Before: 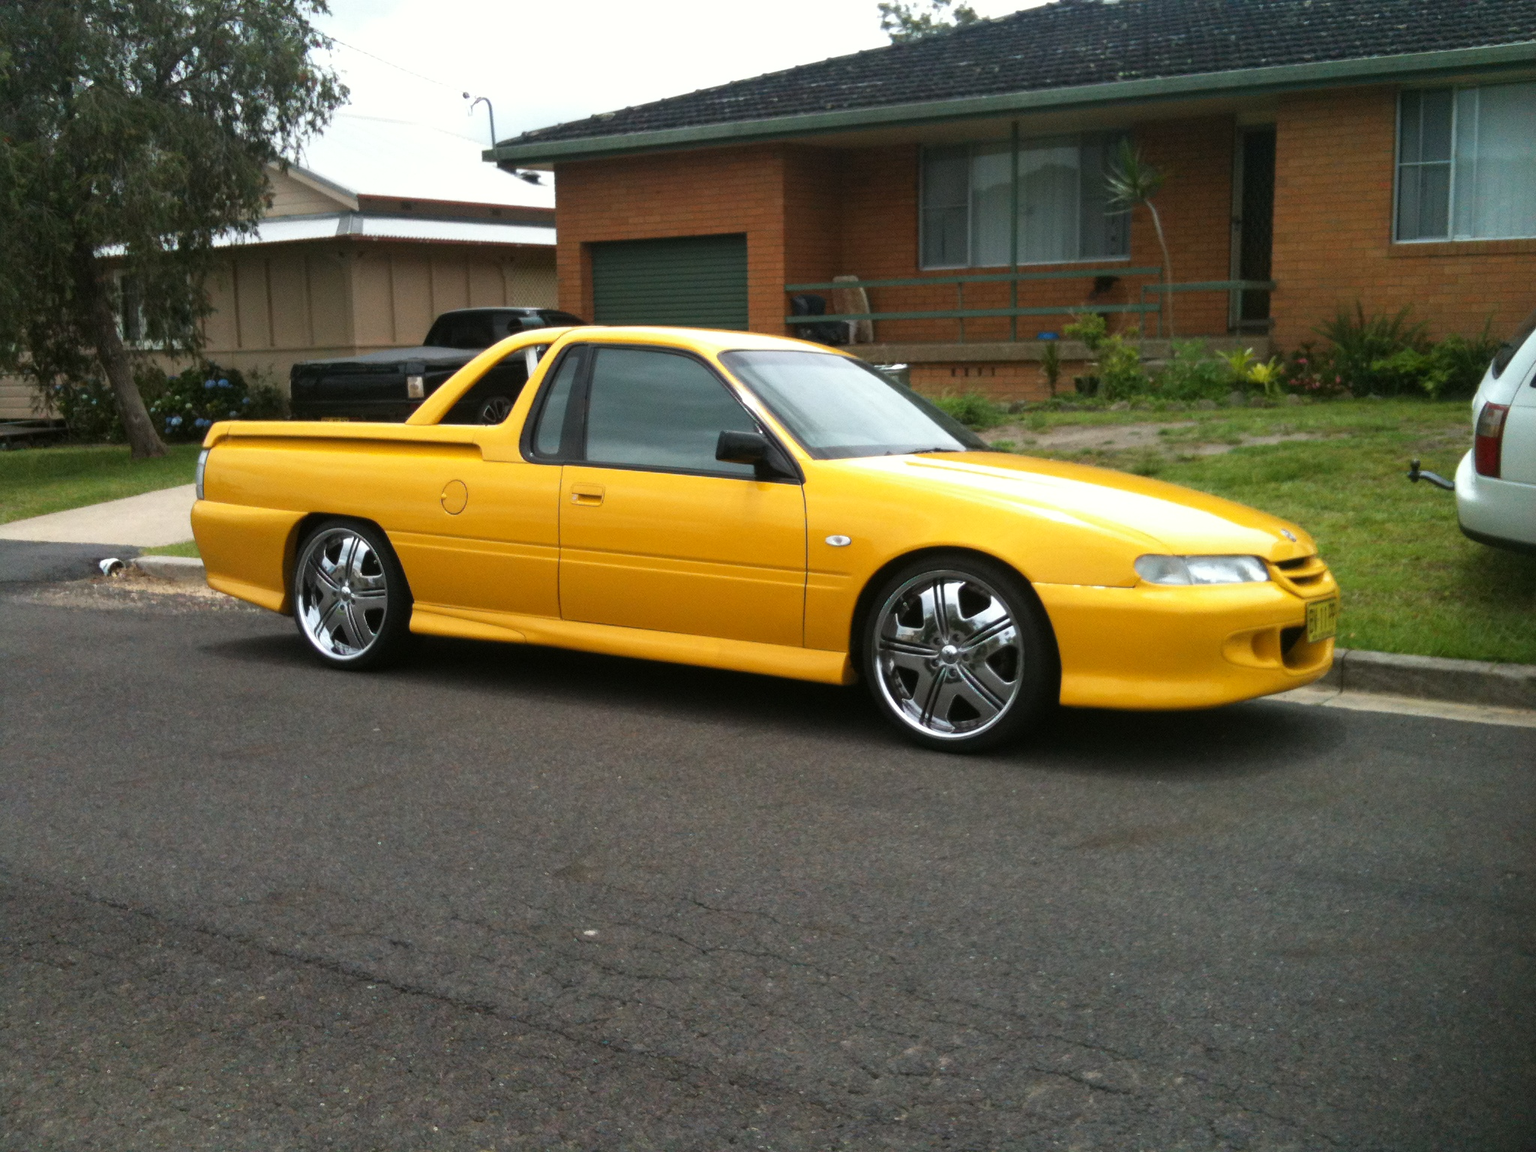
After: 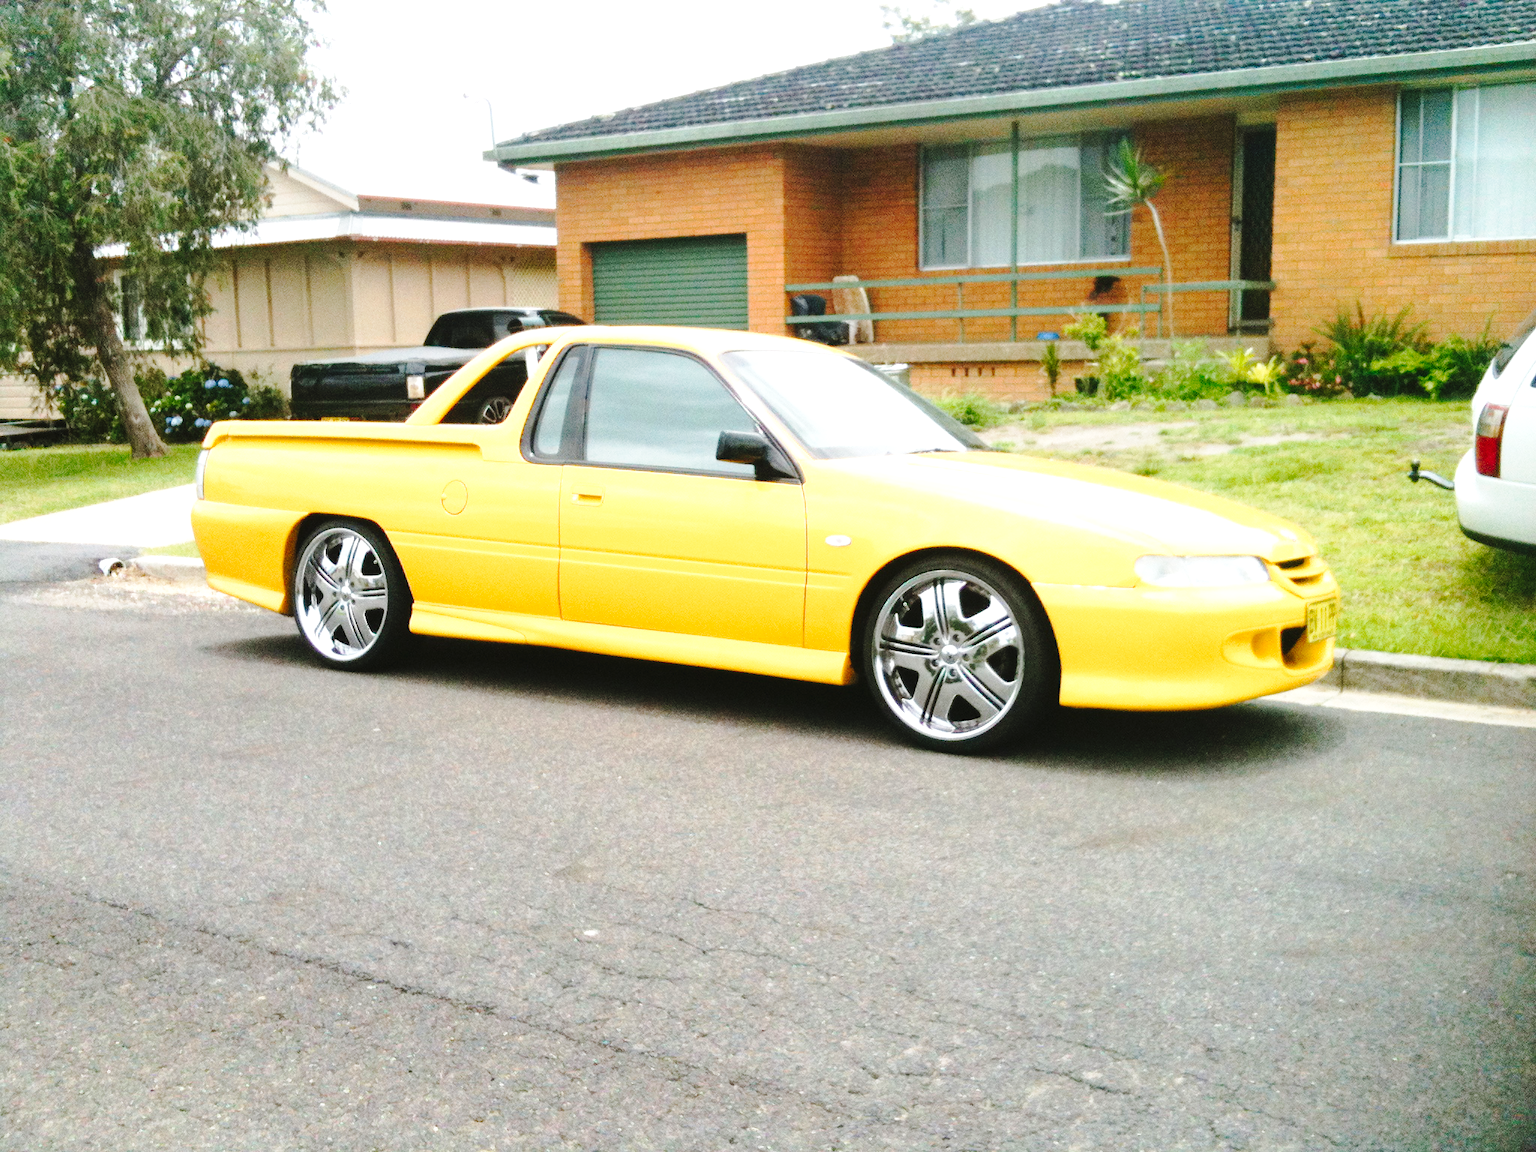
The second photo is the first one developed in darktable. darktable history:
base curve: curves: ch0 [(0, 0) (0.028, 0.03) (0.121, 0.232) (0.46, 0.748) (0.859, 0.968) (1, 1)], preserve colors none
exposure: black level correction 0, exposure 1.2 EV, compensate exposure bias true, compensate highlight preservation false
tone curve: curves: ch0 [(0, 0) (0.003, 0.035) (0.011, 0.035) (0.025, 0.035) (0.044, 0.046) (0.069, 0.063) (0.1, 0.084) (0.136, 0.123) (0.177, 0.174) (0.224, 0.232) (0.277, 0.304) (0.335, 0.387) (0.399, 0.476) (0.468, 0.566) (0.543, 0.639) (0.623, 0.714) (0.709, 0.776) (0.801, 0.851) (0.898, 0.921) (1, 1)], preserve colors none
